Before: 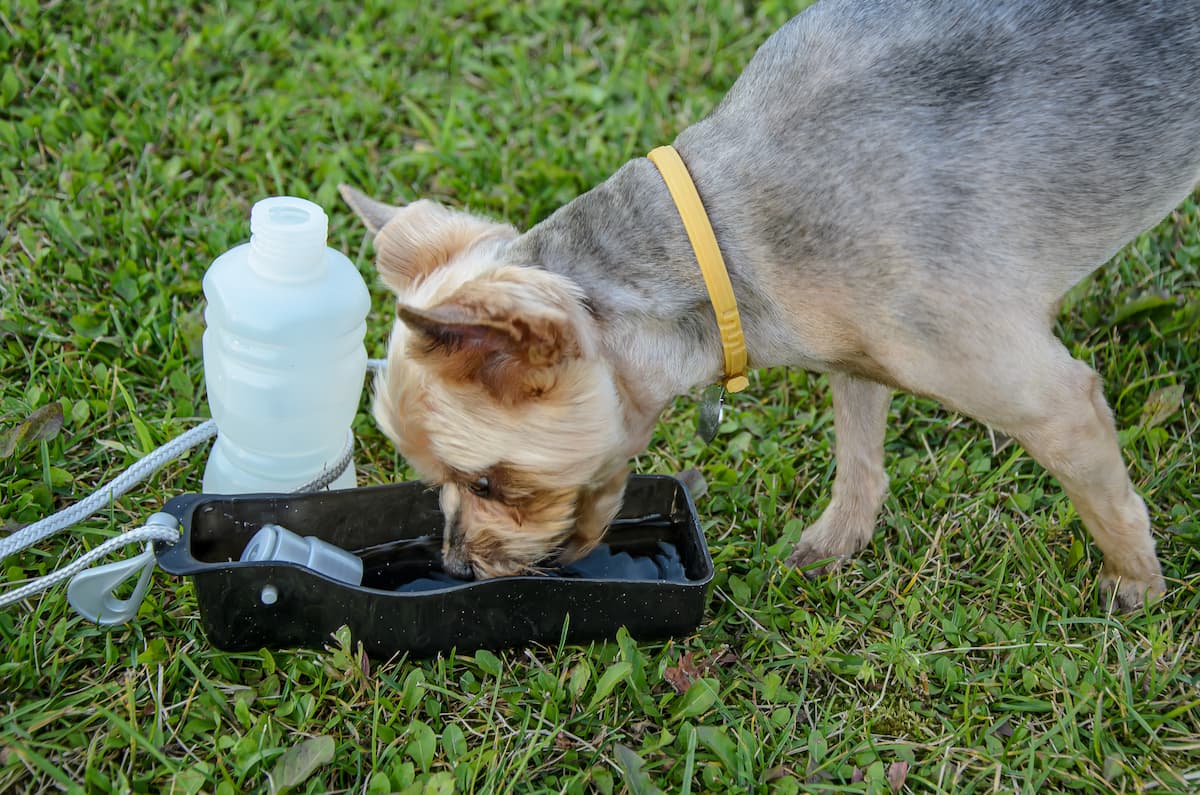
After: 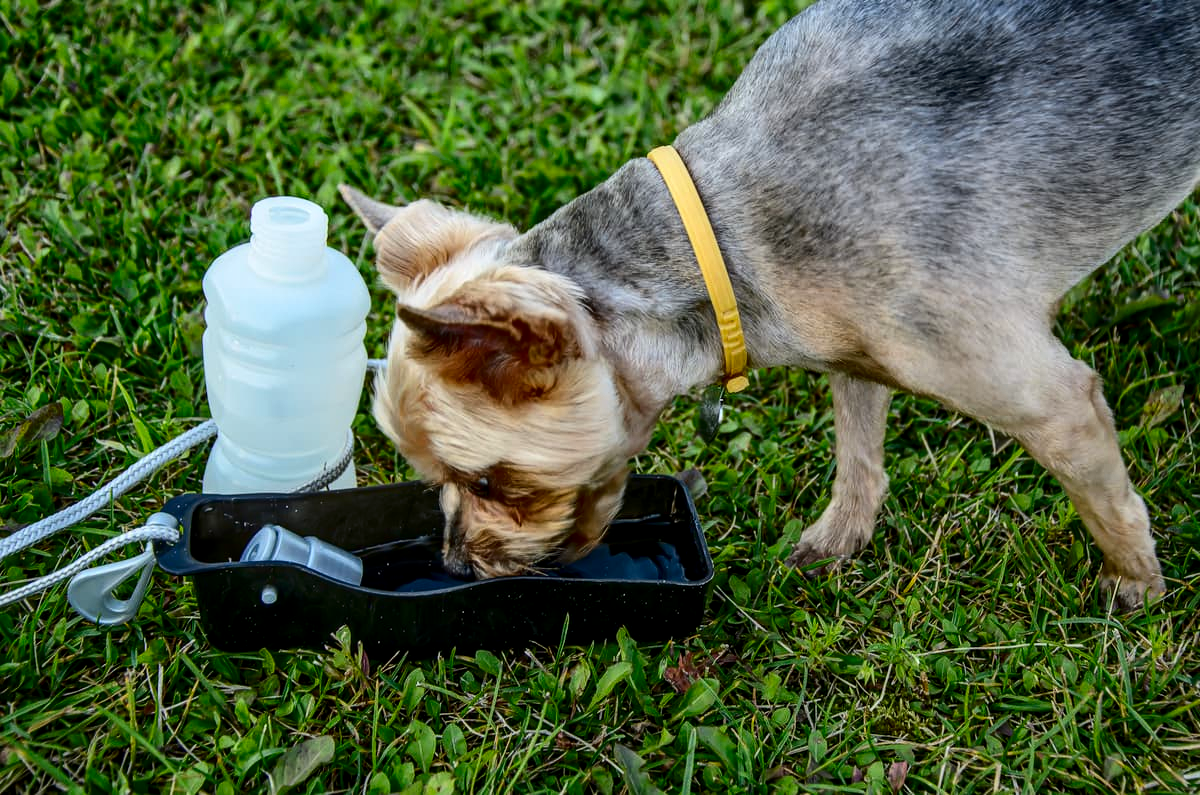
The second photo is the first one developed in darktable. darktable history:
local contrast: on, module defaults
contrast brightness saturation: contrast 0.222, brightness -0.182, saturation 0.235
